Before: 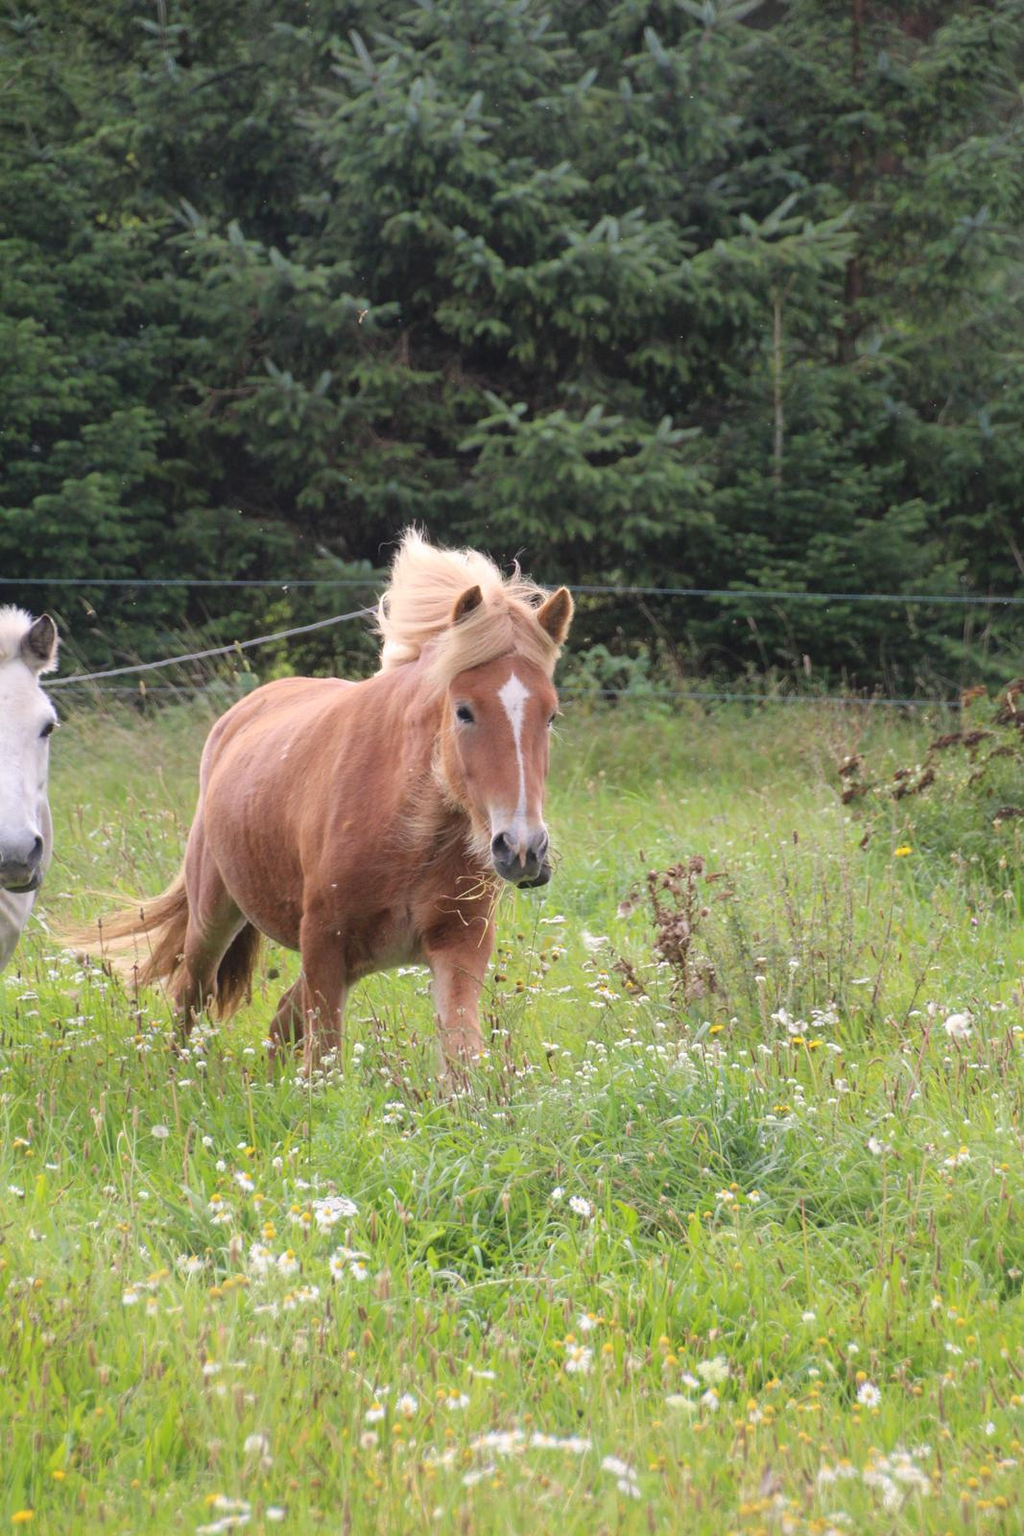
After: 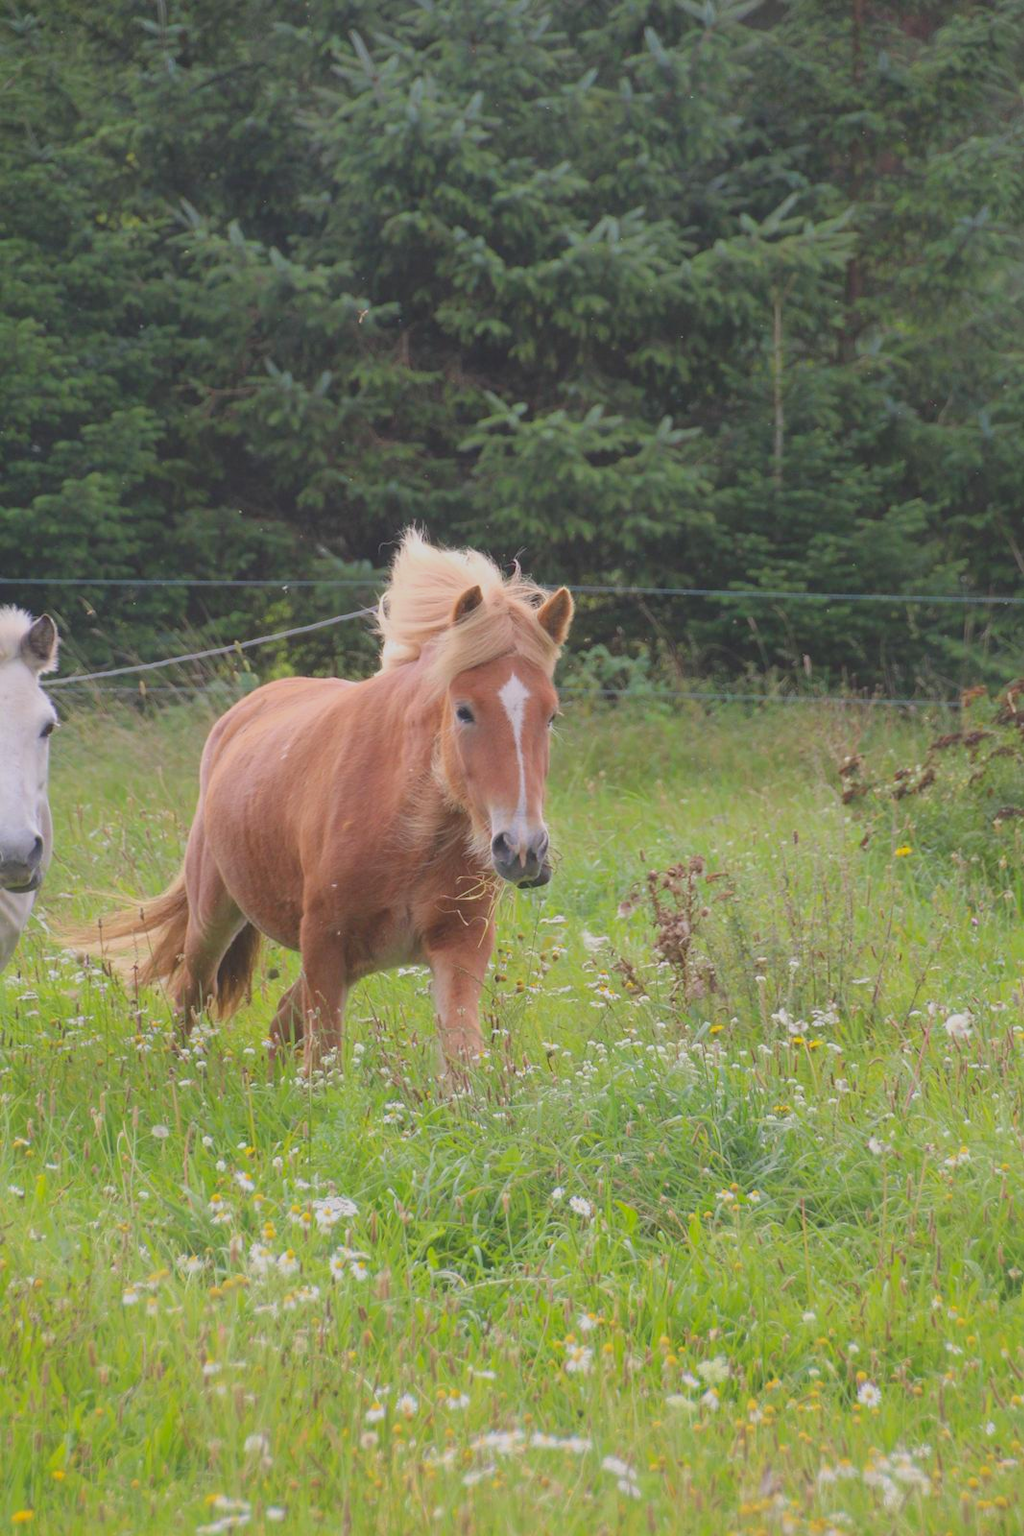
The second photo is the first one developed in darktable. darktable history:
contrast brightness saturation: contrast -0.287
